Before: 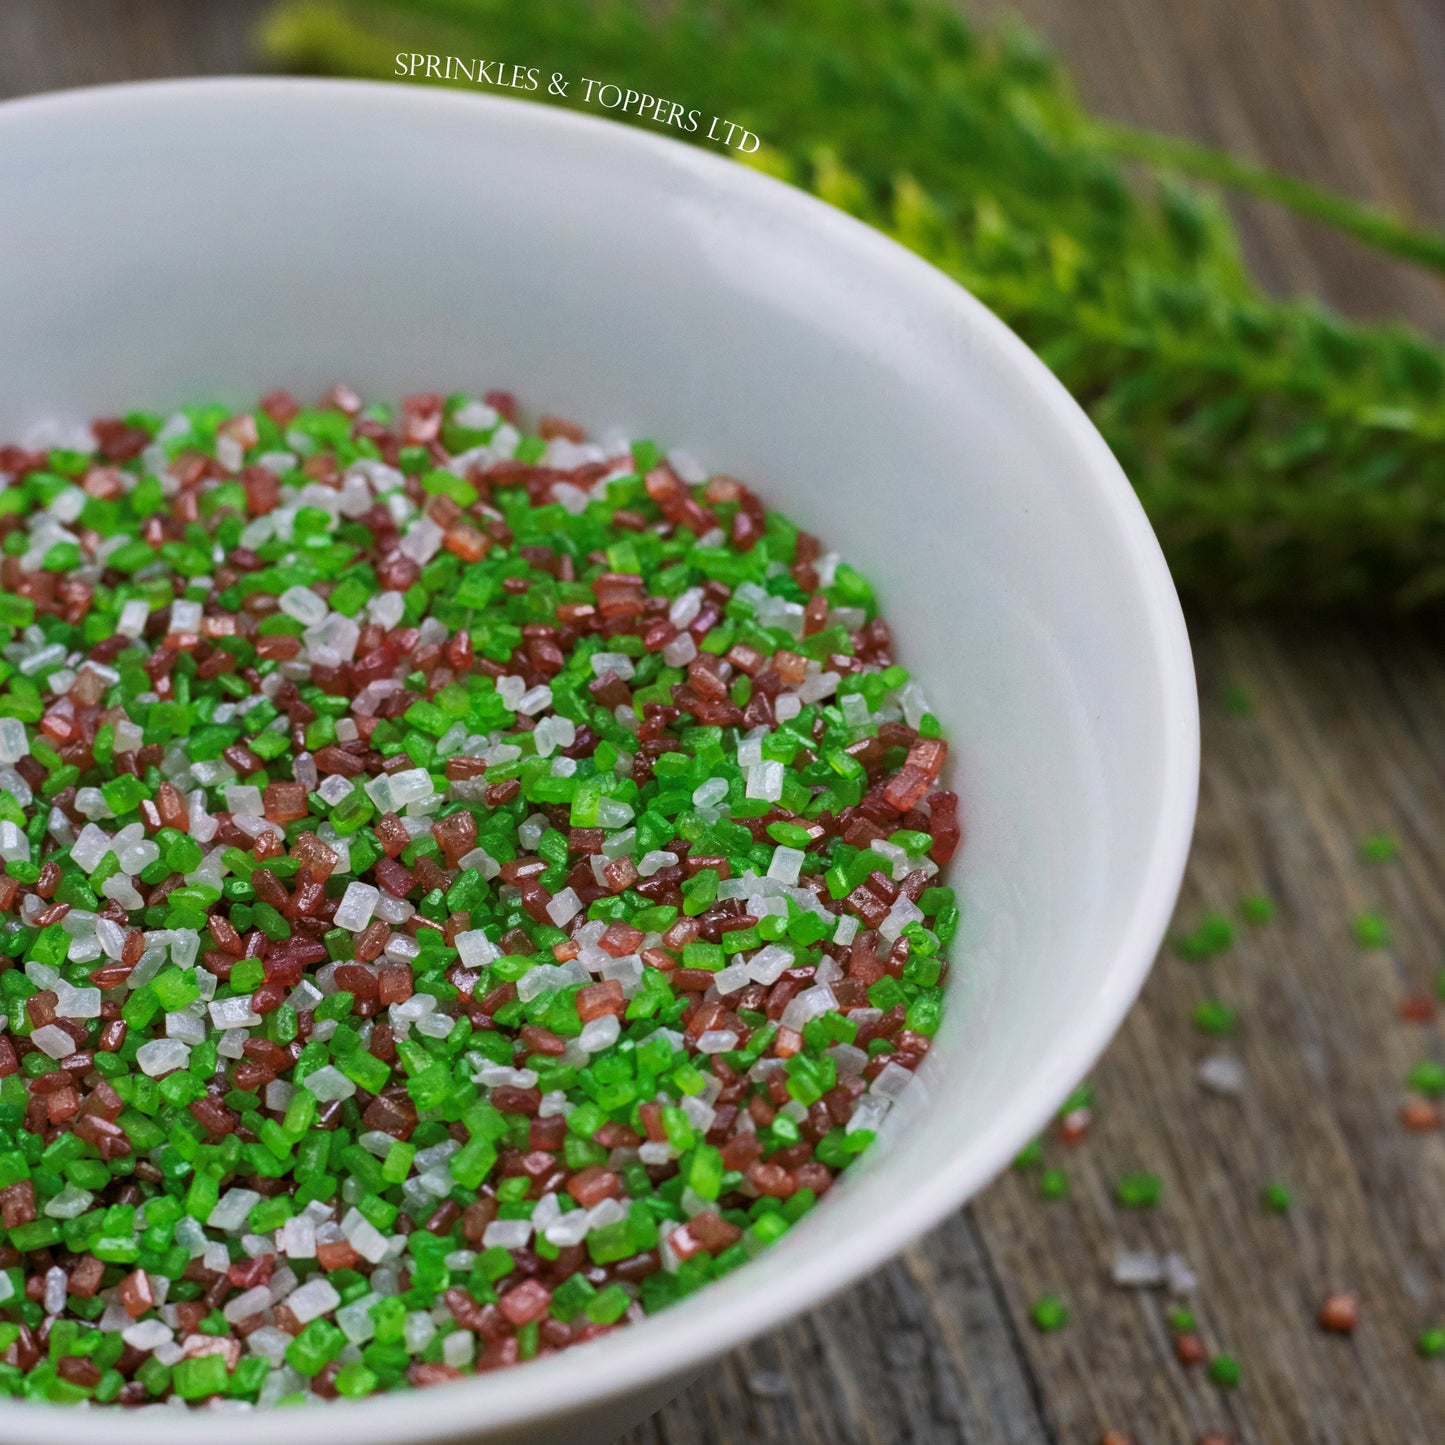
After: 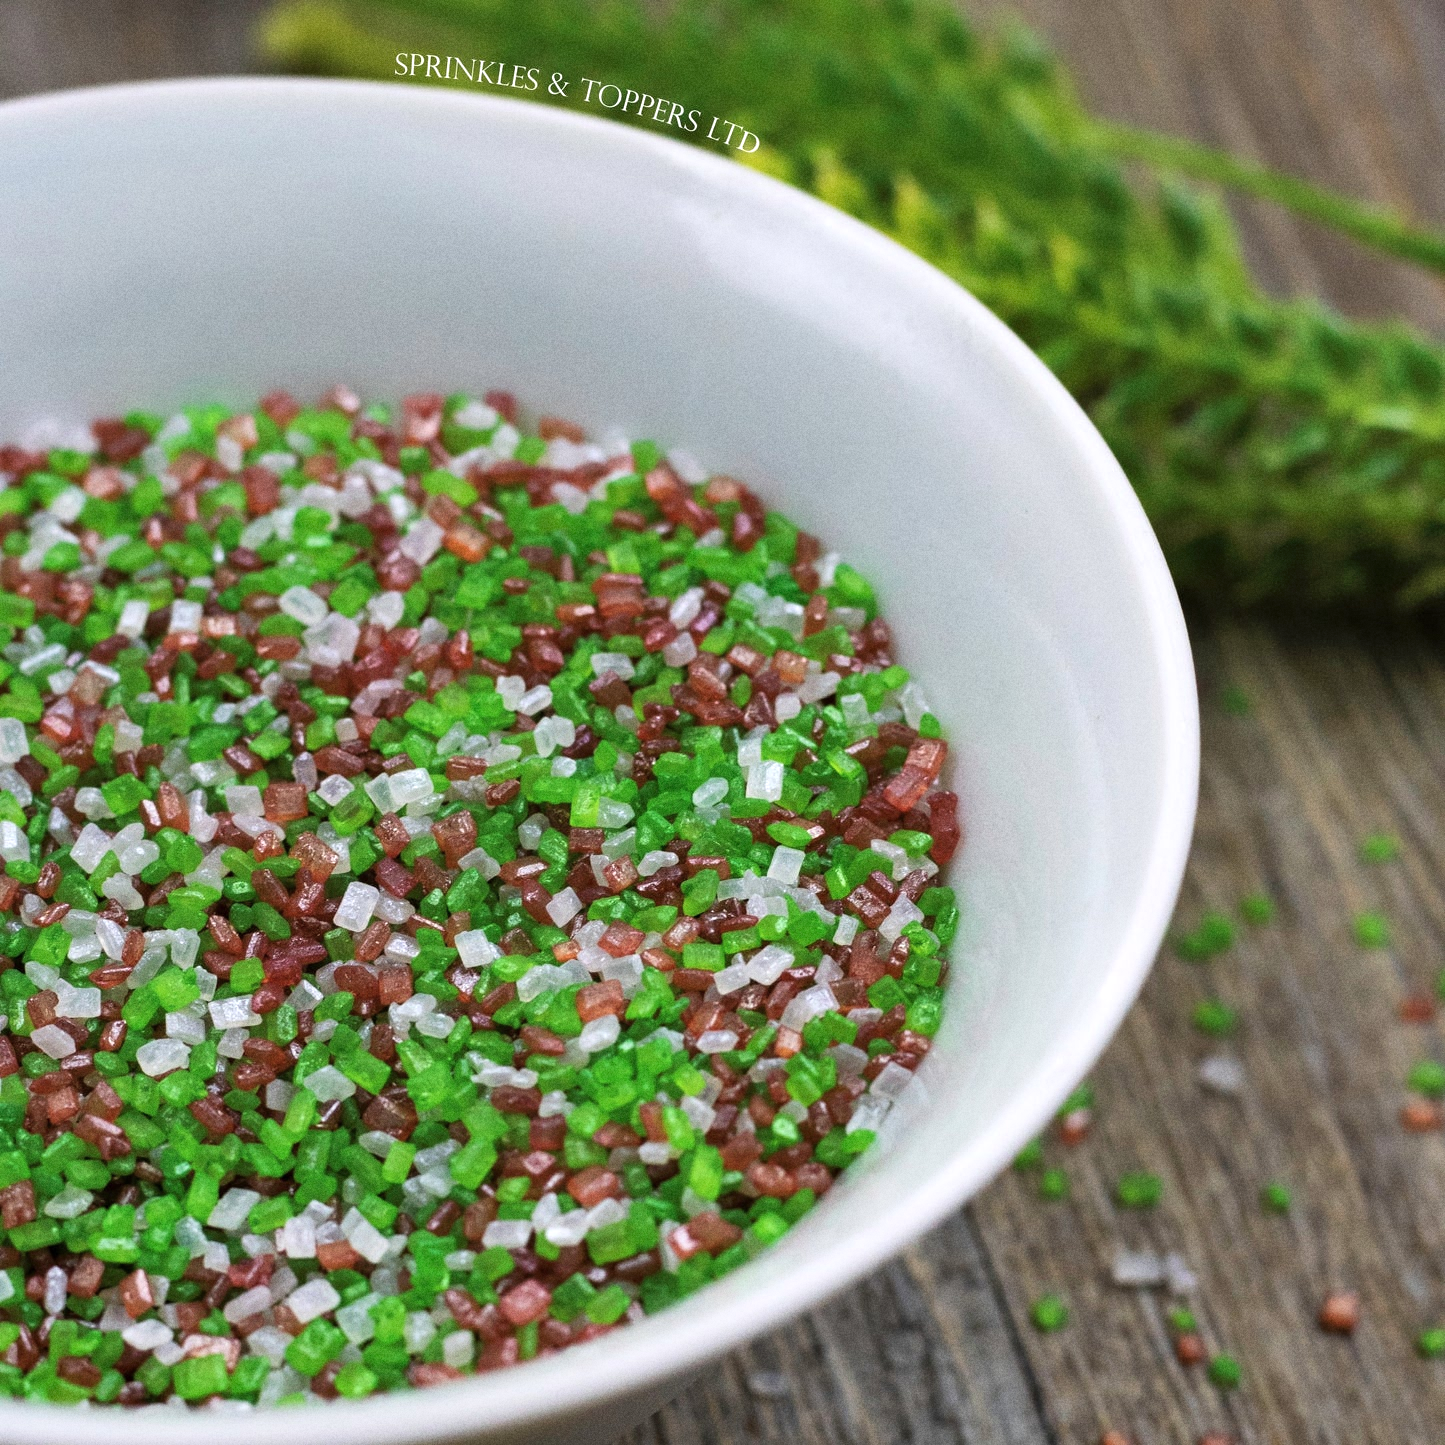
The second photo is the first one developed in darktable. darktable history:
shadows and highlights: radius 110.86, shadows 51.09, white point adjustment 9.16, highlights -4.17, highlights color adjustment 32.2%, soften with gaussian
grain: on, module defaults
